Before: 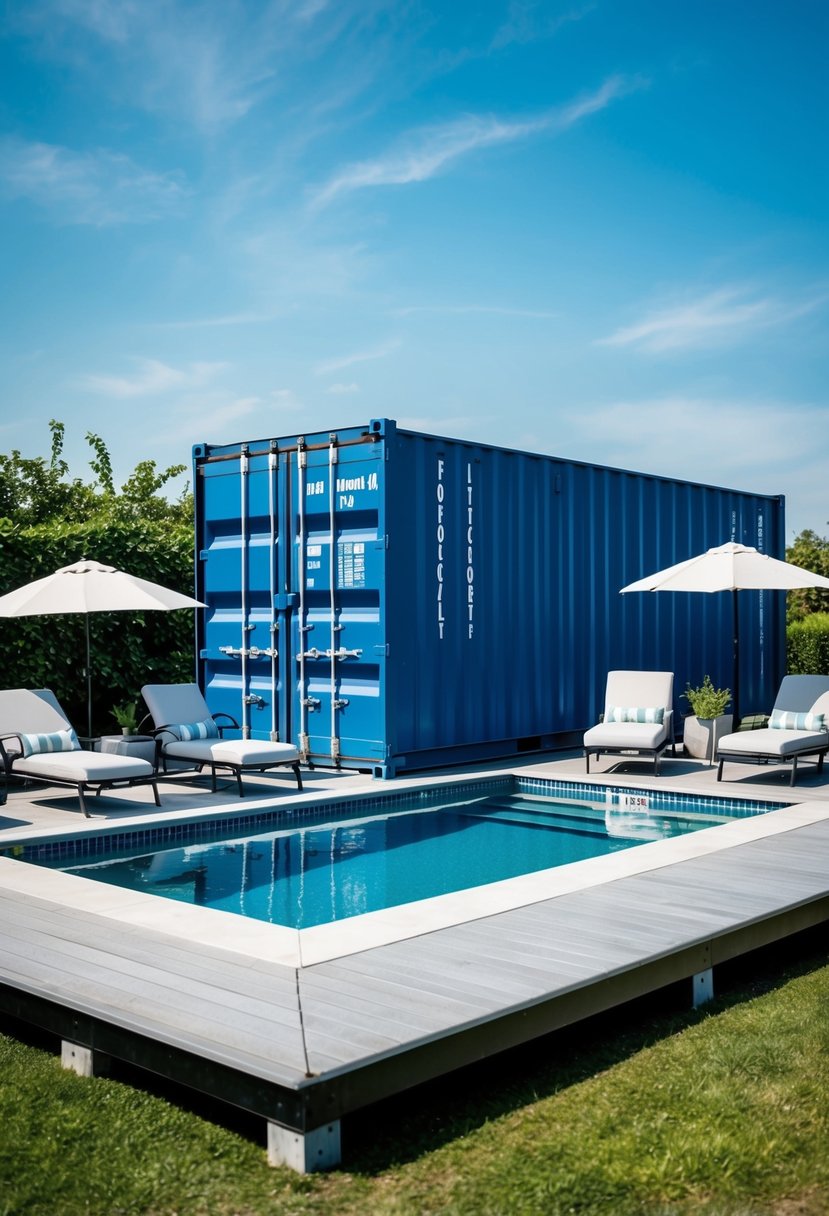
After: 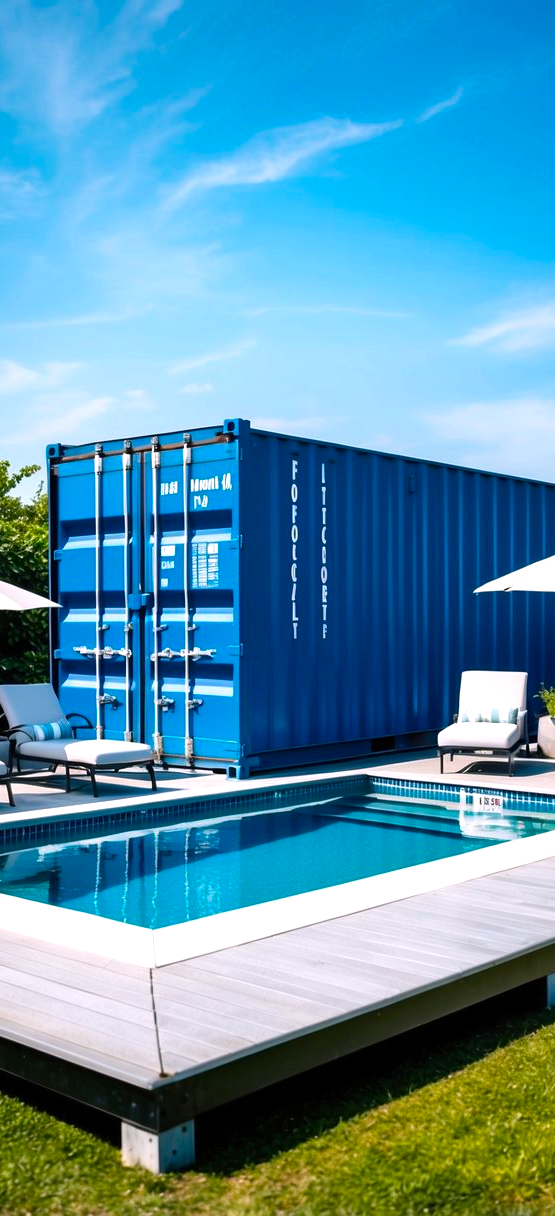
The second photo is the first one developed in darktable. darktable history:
color balance rgb: highlights gain › chroma 1.528%, highlights gain › hue 307.45°, linear chroma grading › global chroma 12.985%, perceptual saturation grading › global saturation 16.942%, perceptual brilliance grading › global brilliance 10.504%
crop and rotate: left 17.631%, right 15.353%
